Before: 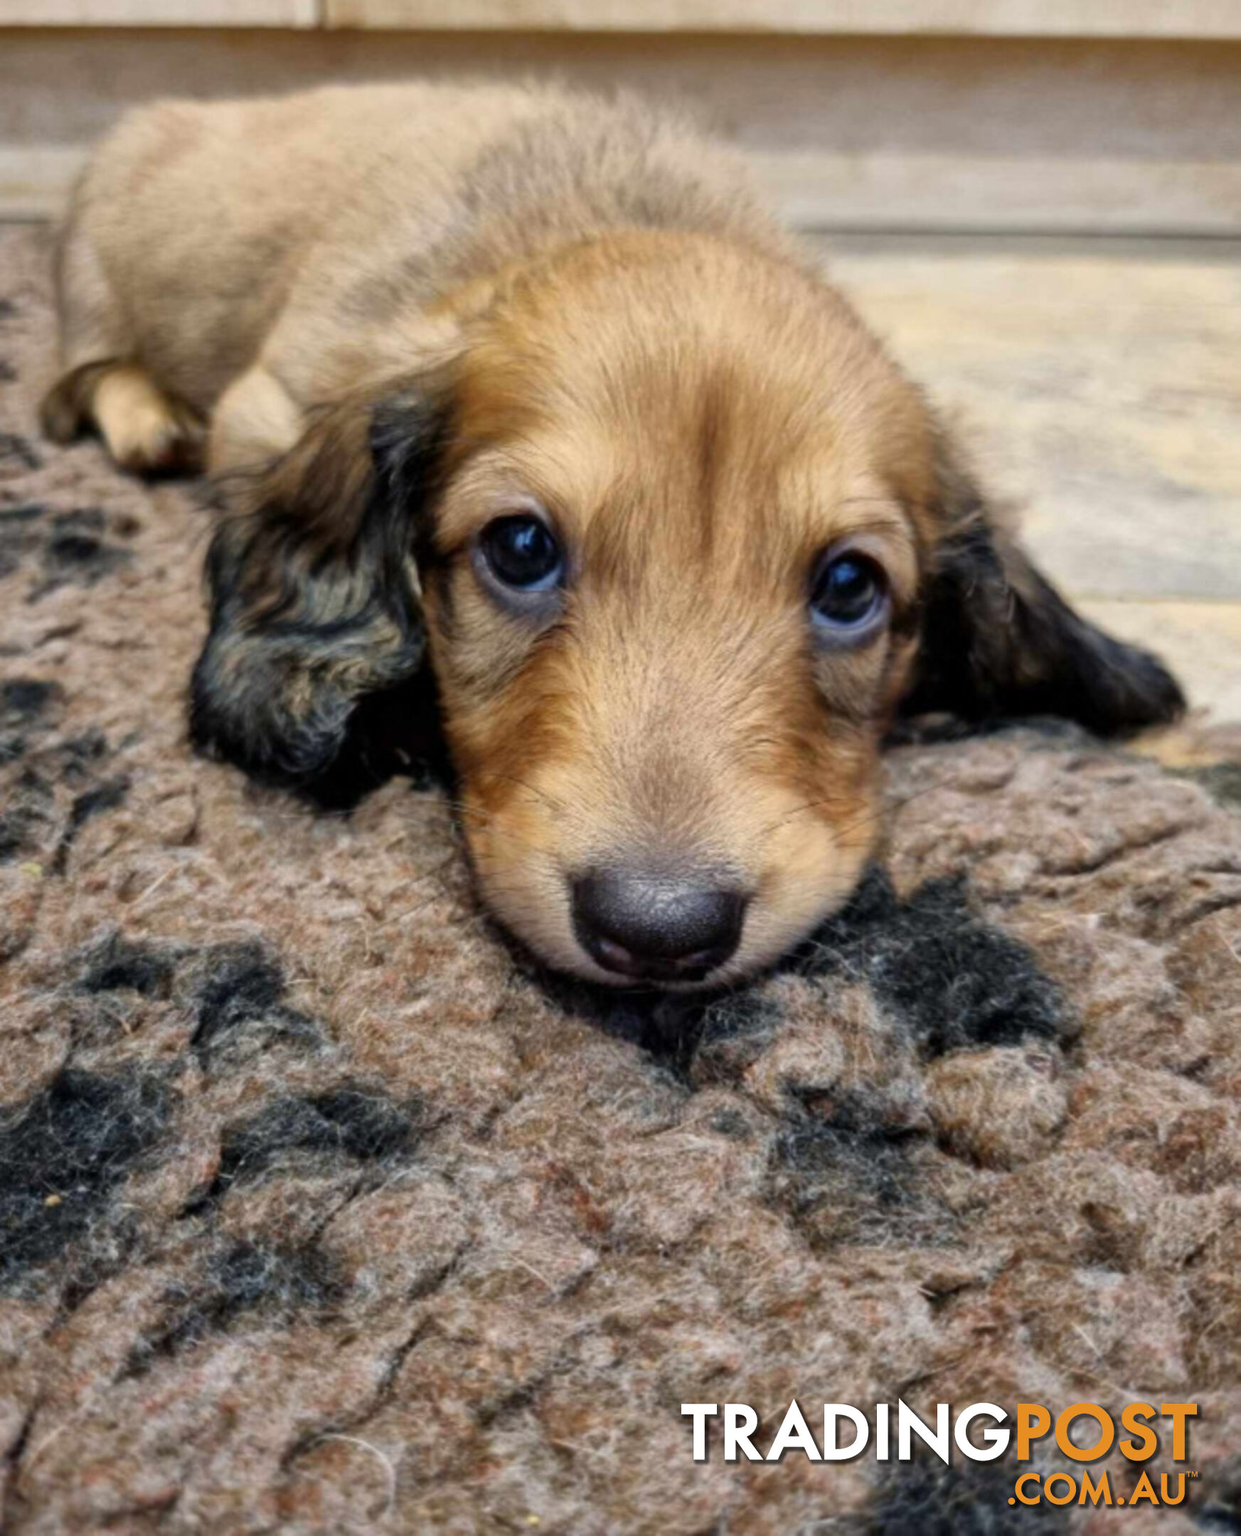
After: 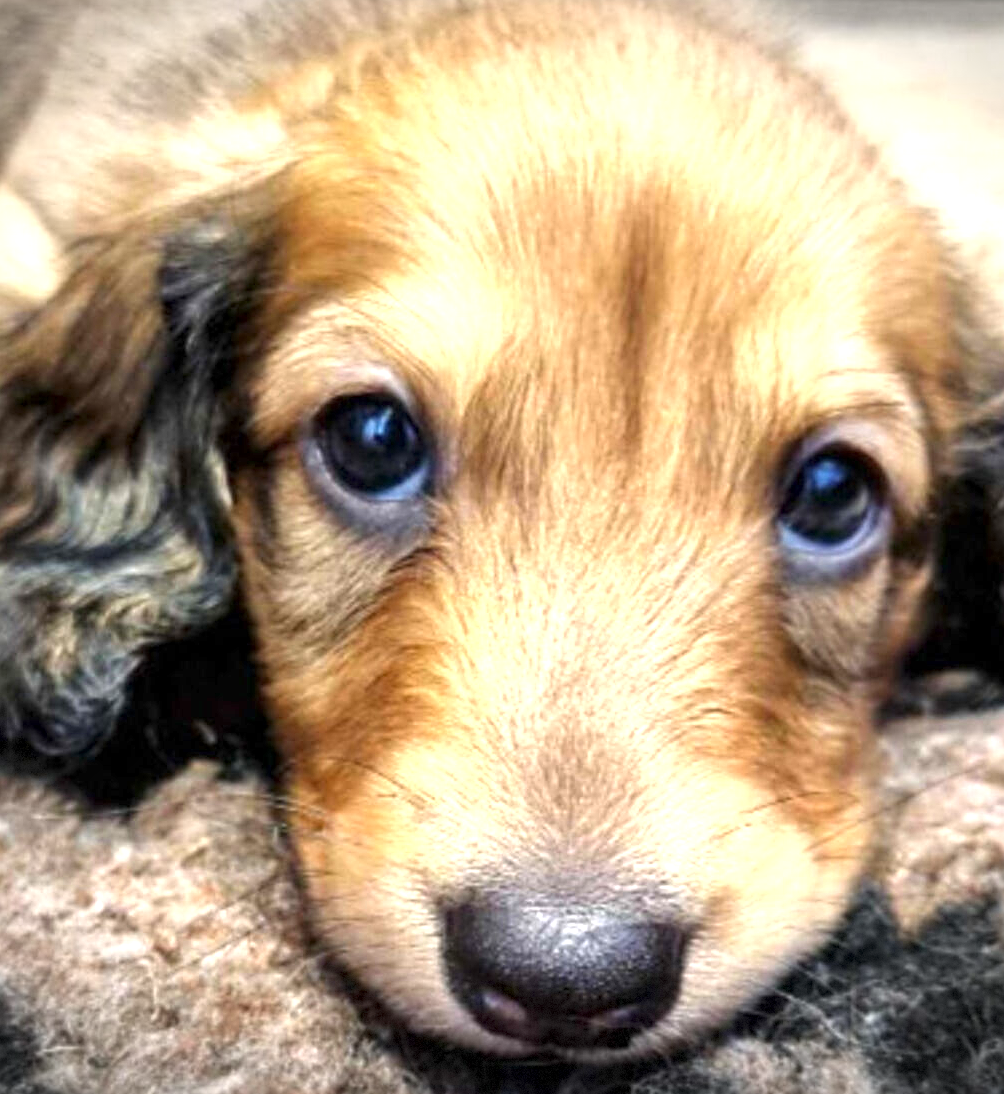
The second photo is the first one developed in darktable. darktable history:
vignetting: fall-off start 97.18%, width/height ratio 1.186, dithering 8-bit output
local contrast: highlights 100%, shadows 97%, detail 119%, midtone range 0.2
sharpen: on, module defaults
crop: left 20.706%, top 15.353%, right 21.743%, bottom 33.974%
exposure: black level correction 0, exposure 1.2 EV, compensate highlight preservation false
